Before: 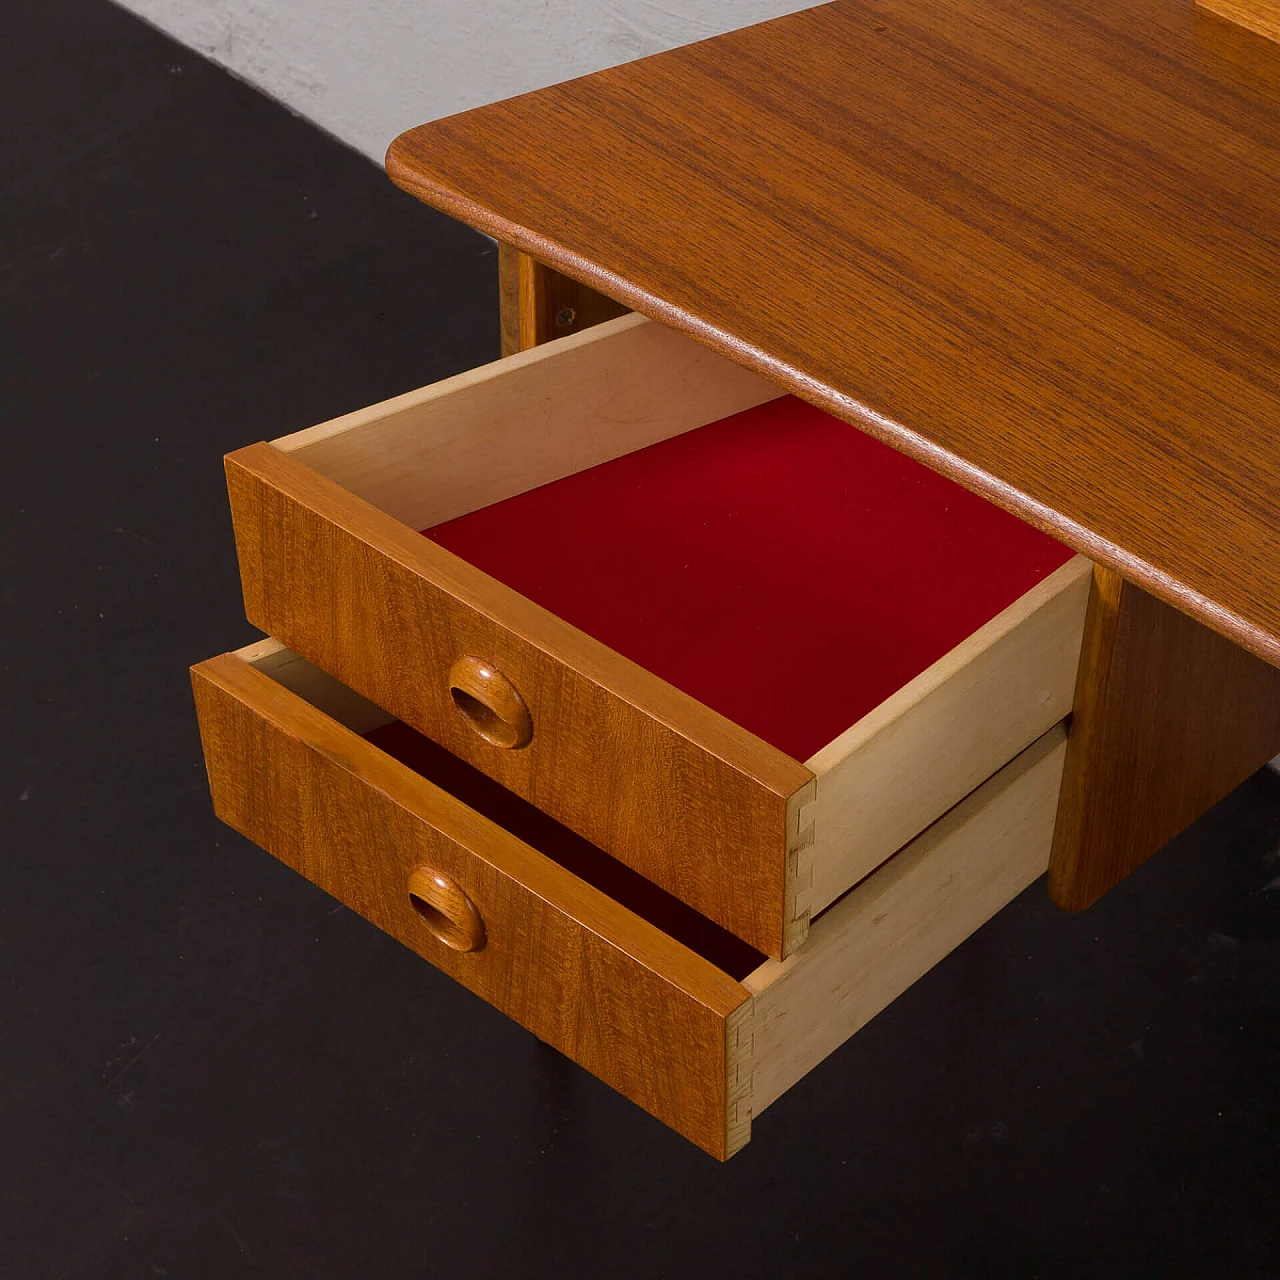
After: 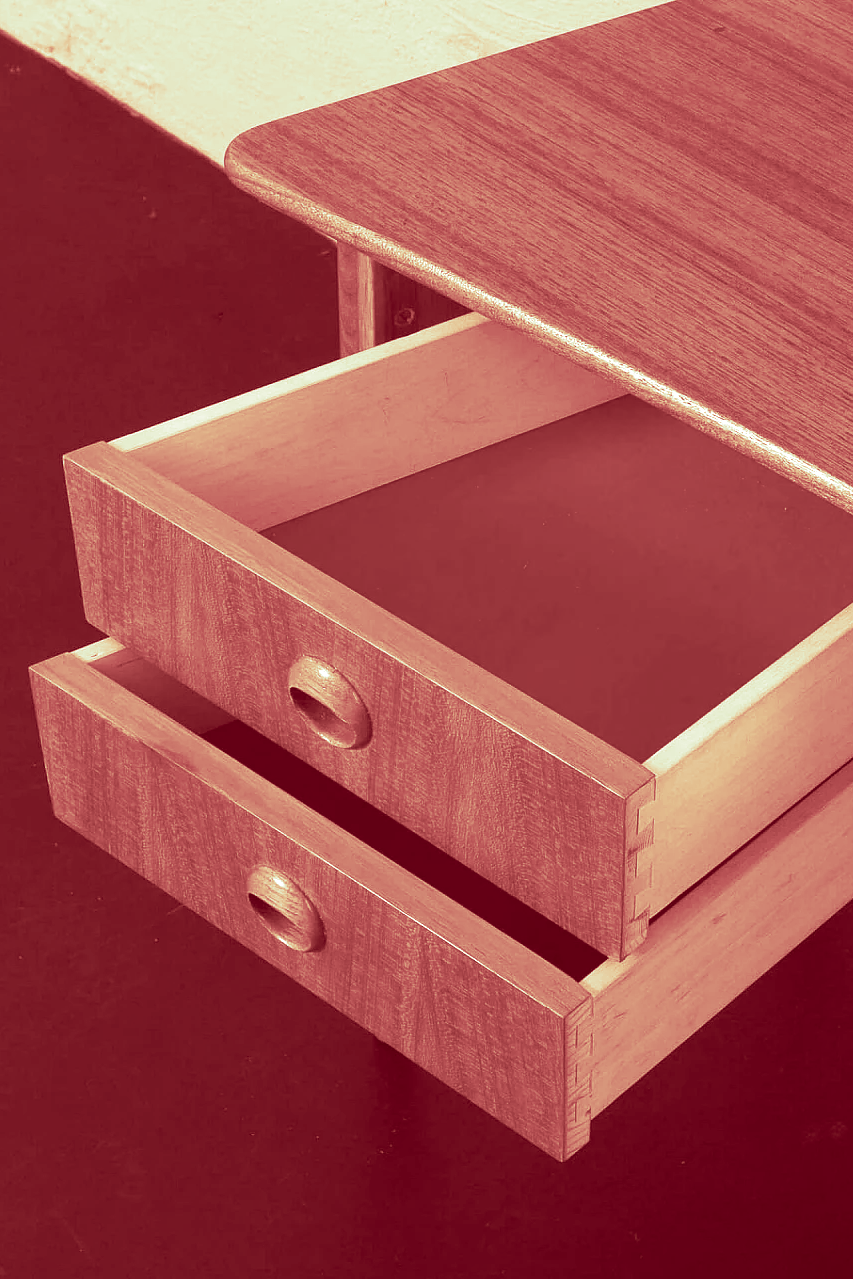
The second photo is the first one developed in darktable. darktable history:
colorize: saturation 60%, source mix 100%
crop and rotate: left 12.648%, right 20.685%
split-toning: shadows › hue 290.82°, shadows › saturation 0.34, highlights › saturation 0.38, balance 0, compress 50%
